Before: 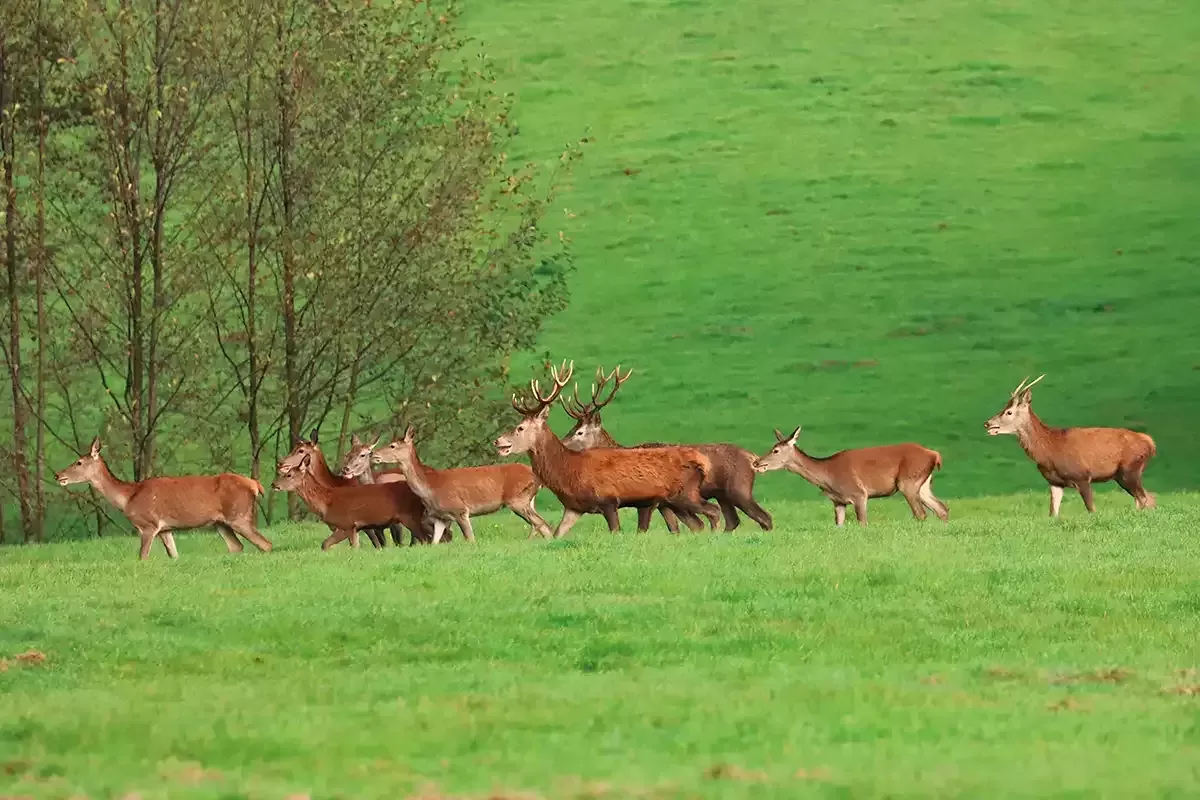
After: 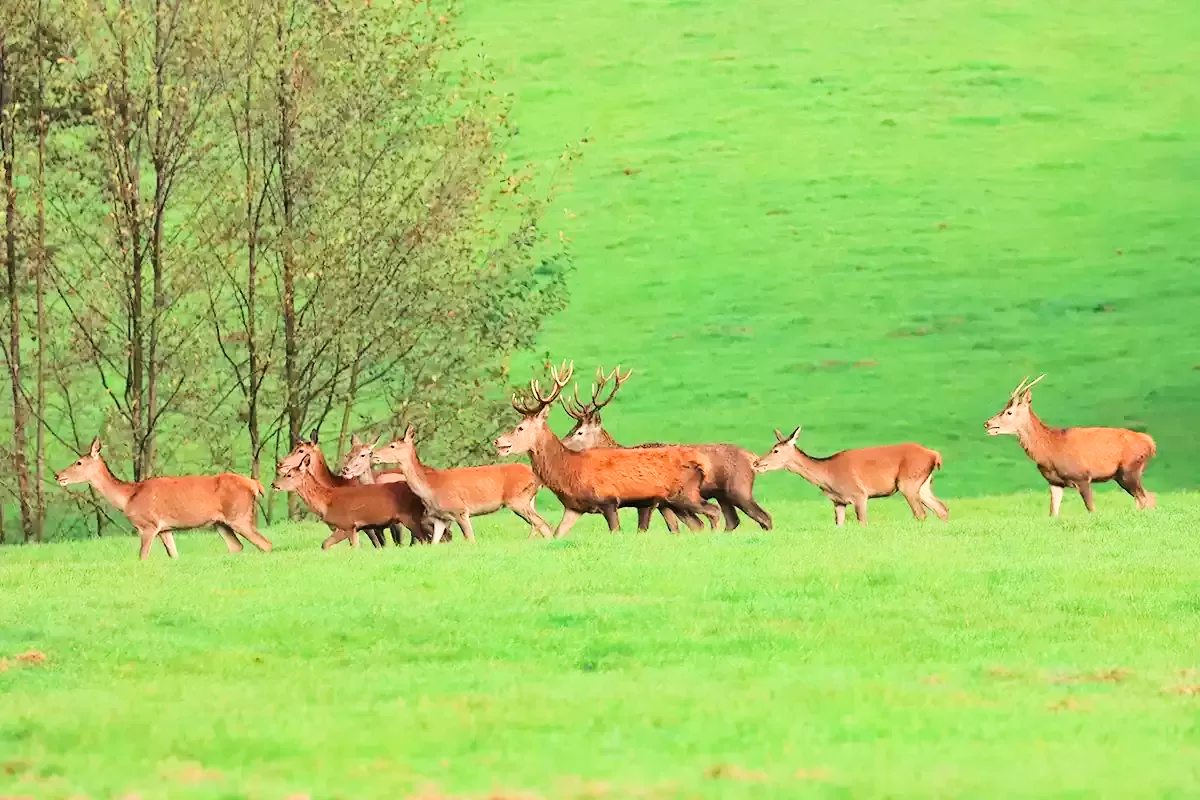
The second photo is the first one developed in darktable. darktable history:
tone equalizer: -7 EV 0.152 EV, -6 EV 0.601 EV, -5 EV 1.15 EV, -4 EV 1.3 EV, -3 EV 1.12 EV, -2 EV 0.6 EV, -1 EV 0.159 EV, edges refinement/feathering 500, mask exposure compensation -1.57 EV, preserve details no
